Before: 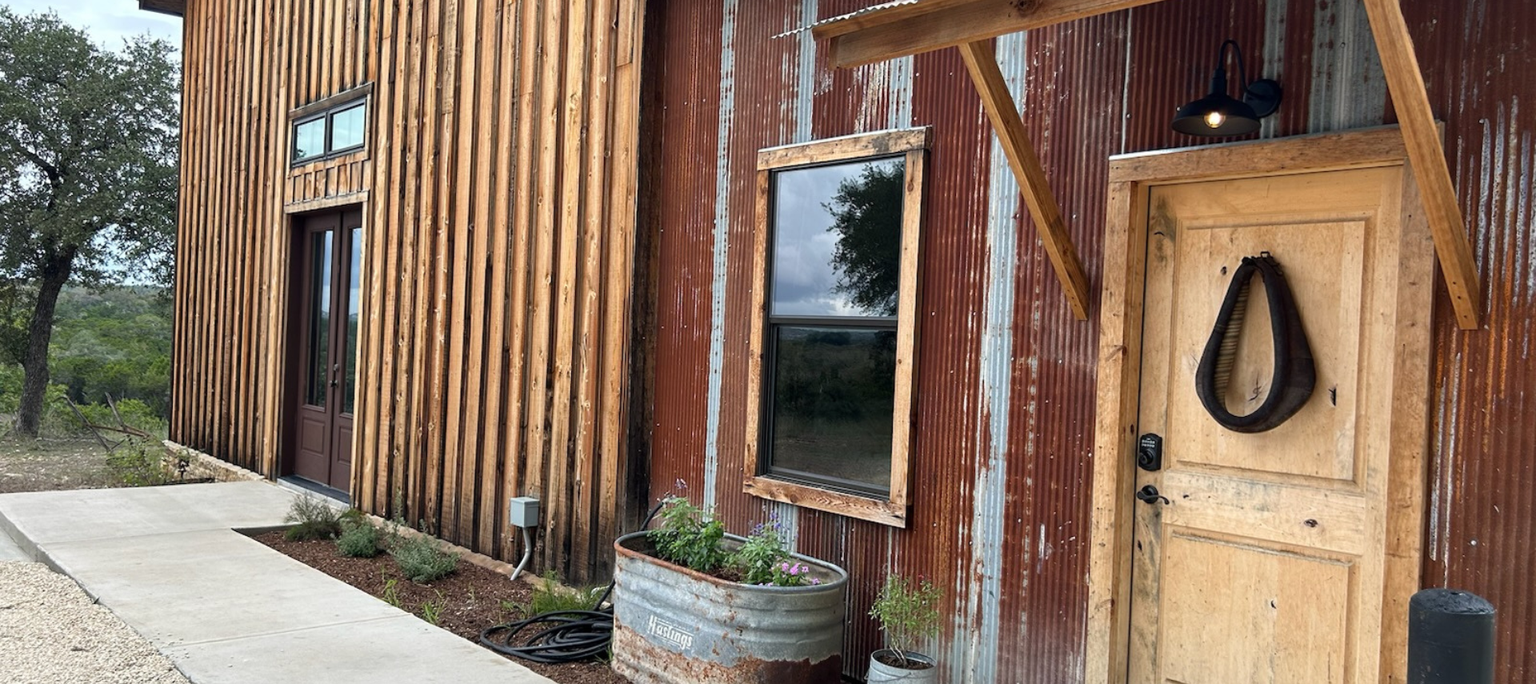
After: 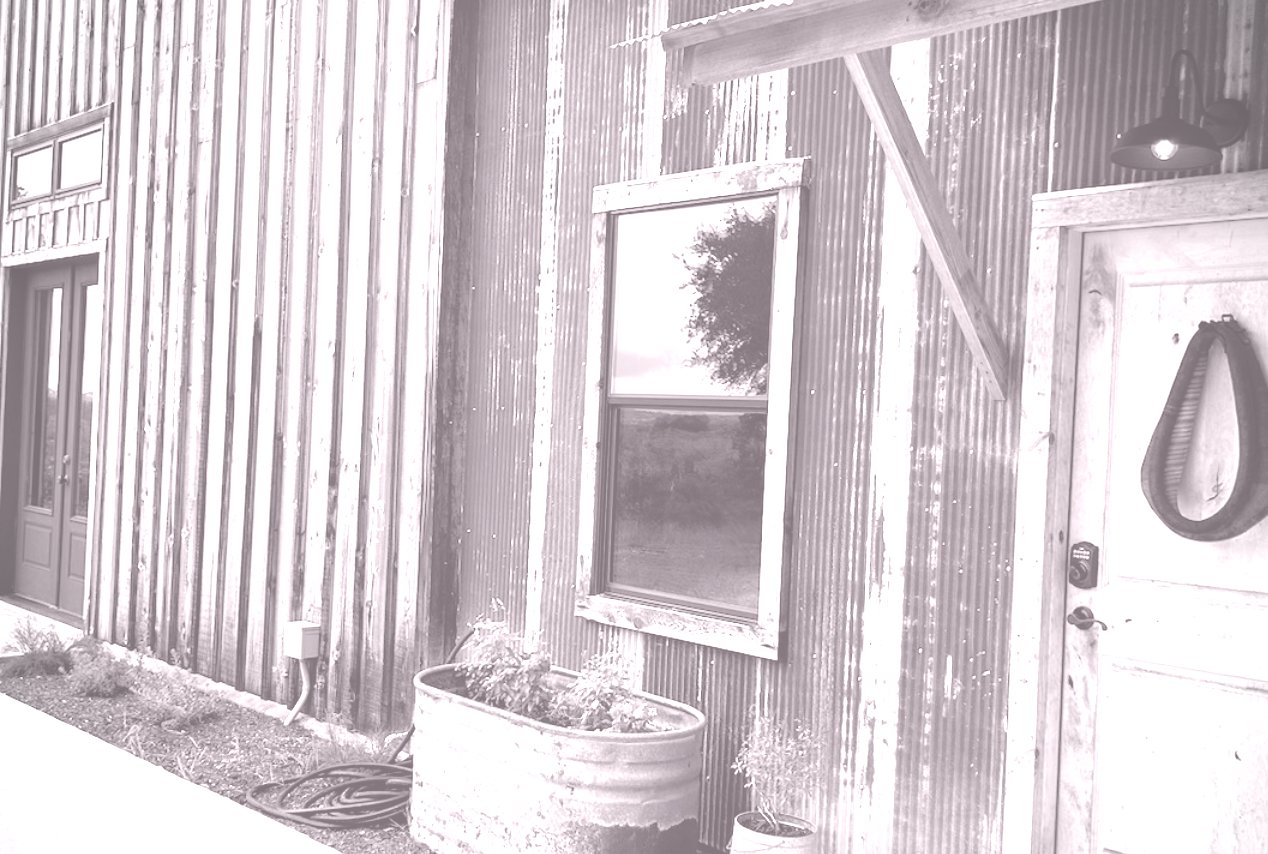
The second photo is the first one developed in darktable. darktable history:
white balance: red 0.984, blue 1.059
rgb levels: mode RGB, independent channels, levels [[0, 0.5, 1], [0, 0.521, 1], [0, 0.536, 1]]
crop and rotate: left 18.442%, right 15.508%
vignetting: on, module defaults
colorize: hue 25.2°, saturation 83%, source mix 82%, lightness 79%, version 1
